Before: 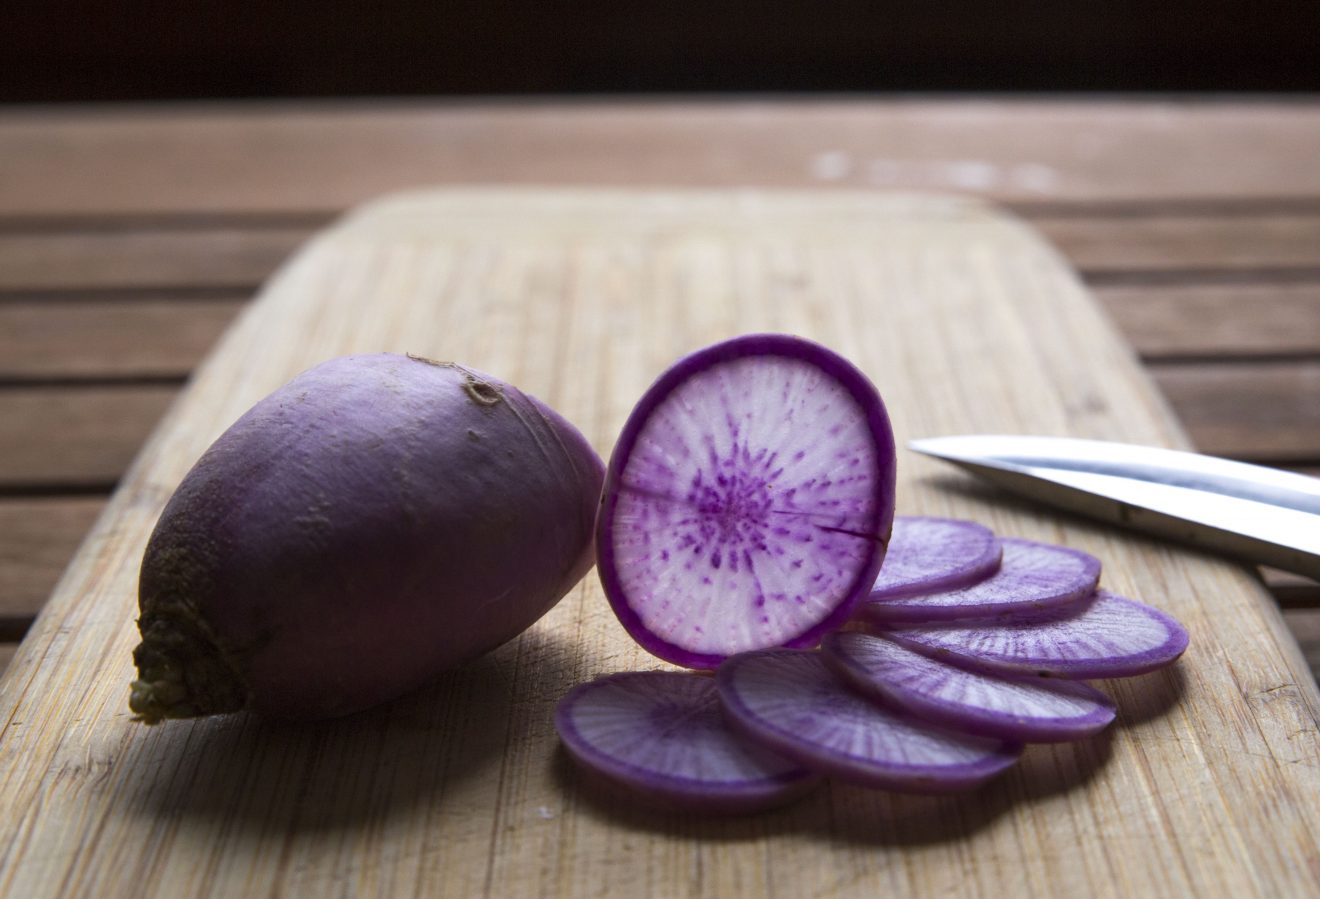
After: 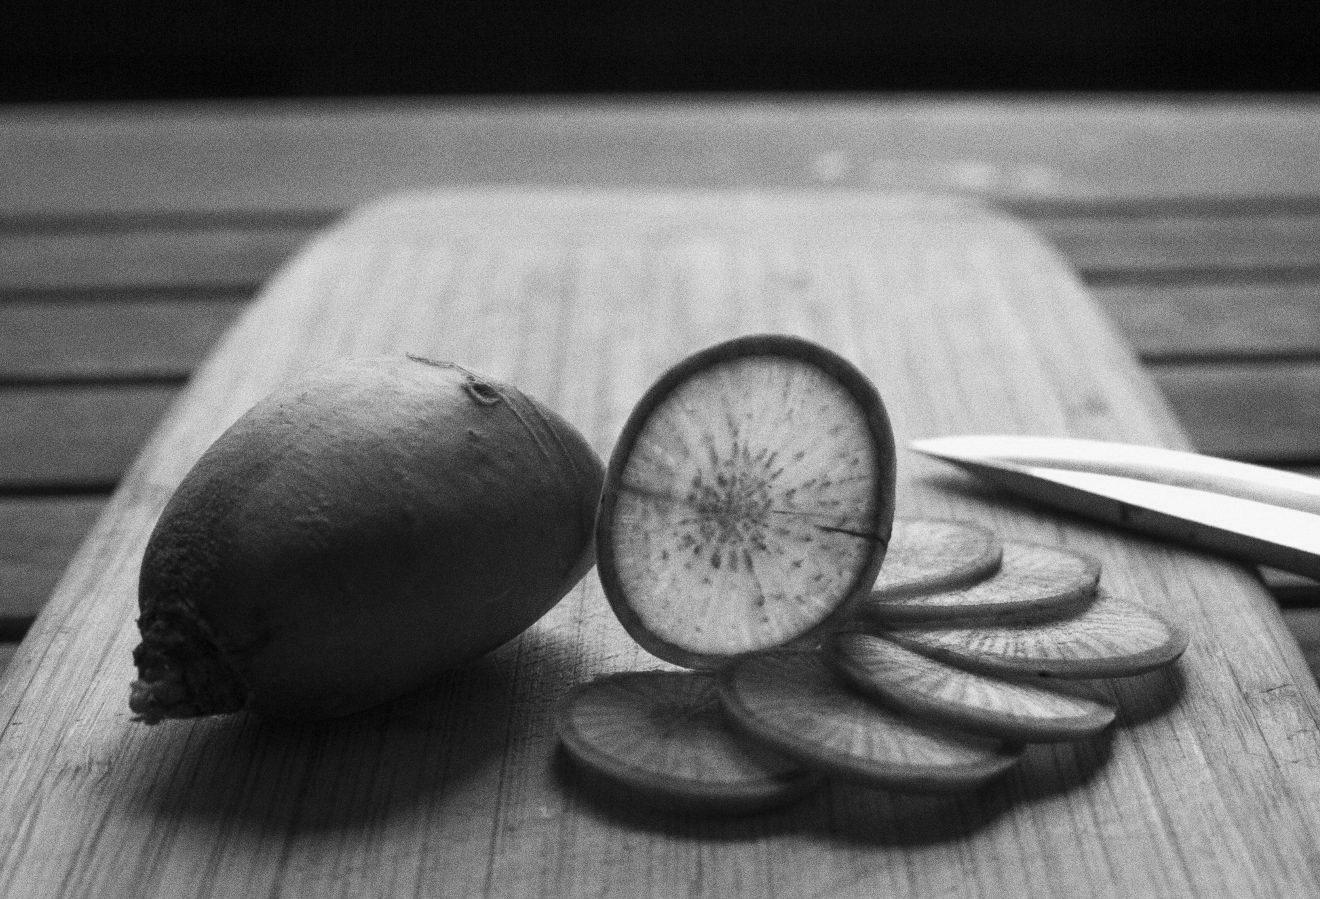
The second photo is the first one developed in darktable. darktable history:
color calibration: output gray [0.21, 0.42, 0.37, 0], gray › normalize channels true, illuminant same as pipeline (D50), adaptation XYZ, x 0.346, y 0.359, gamut compression 0
grain: coarseness 0.09 ISO, strength 40%
